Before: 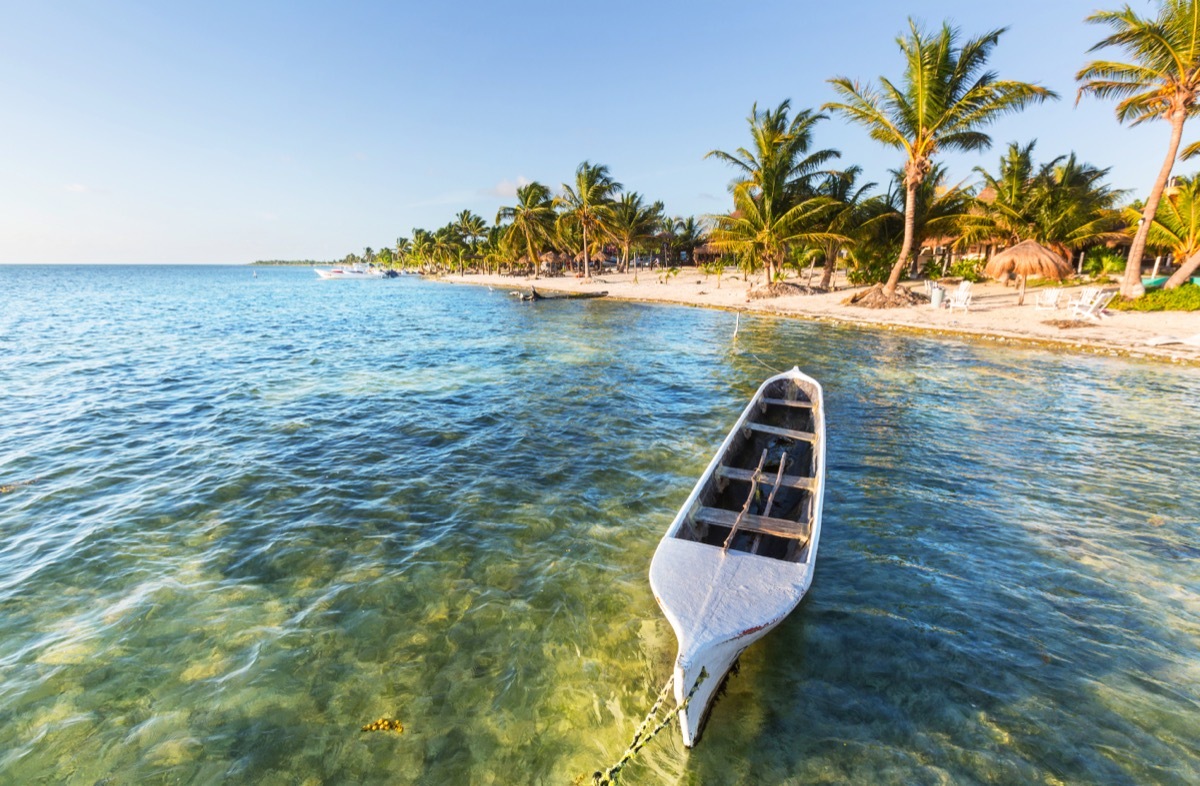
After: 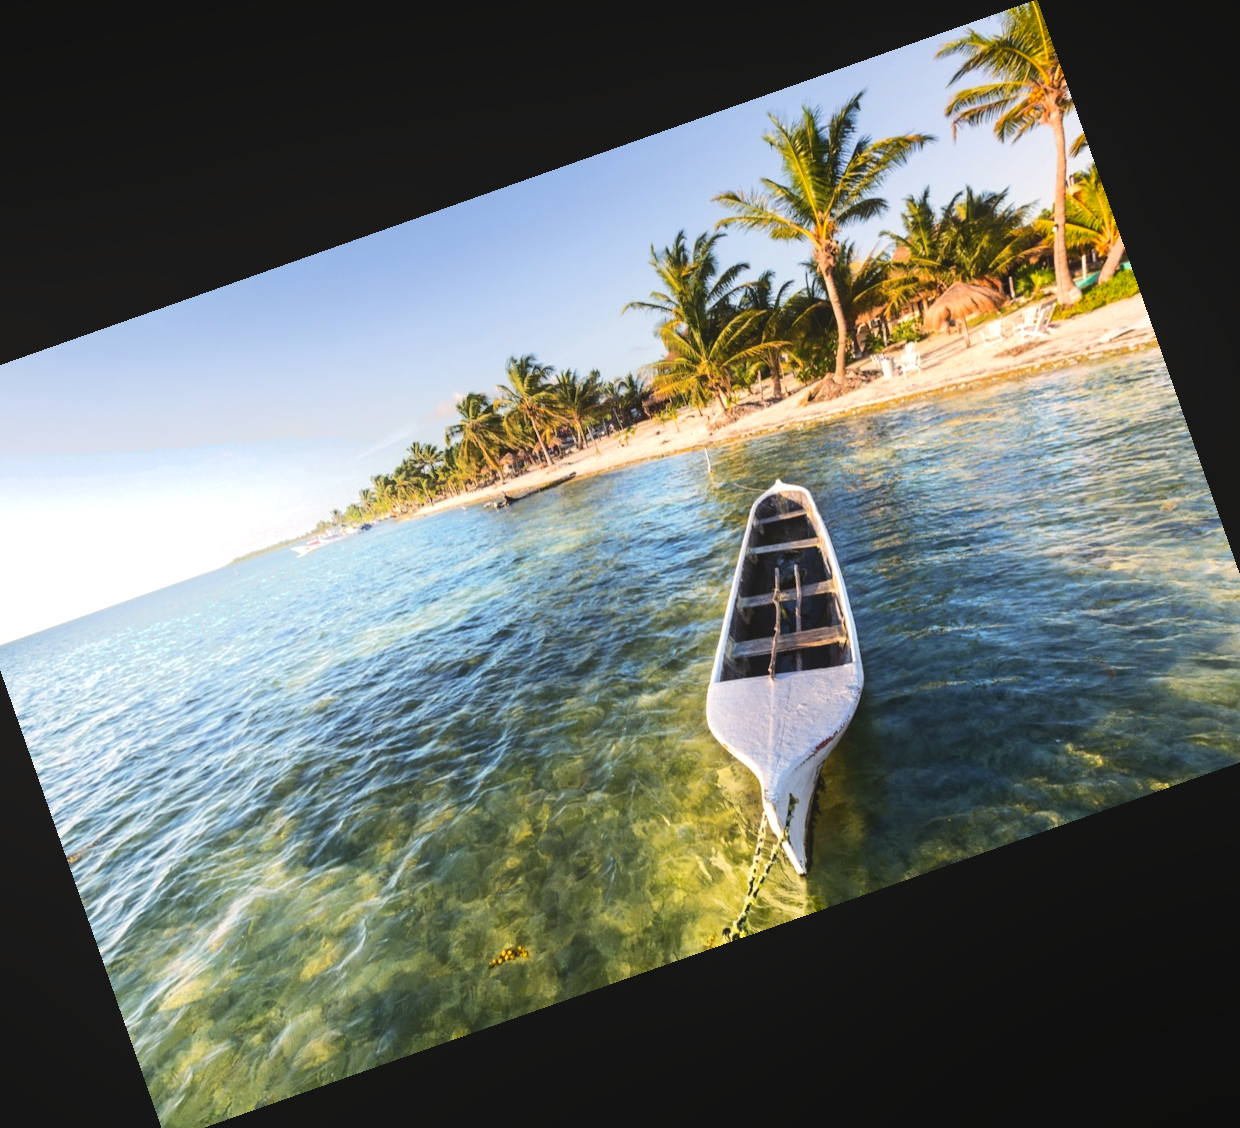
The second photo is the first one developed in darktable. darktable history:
color correction: highlights a* 3.84, highlights b* 5.07
shadows and highlights: shadows -40.15, highlights 62.88, soften with gaussian
tone equalizer: -8 EV -0.75 EV, -7 EV -0.7 EV, -6 EV -0.6 EV, -5 EV -0.4 EV, -3 EV 0.4 EV, -2 EV 0.6 EV, -1 EV 0.7 EV, +0 EV 0.75 EV, edges refinement/feathering 500, mask exposure compensation -1.57 EV, preserve details no
crop and rotate: angle 19.43°, left 6.812%, right 4.125%, bottom 1.087%
white balance: emerald 1
contrast brightness saturation: contrast -0.08, brightness -0.04, saturation -0.11
local contrast: highlights 68%, shadows 68%, detail 82%, midtone range 0.325
